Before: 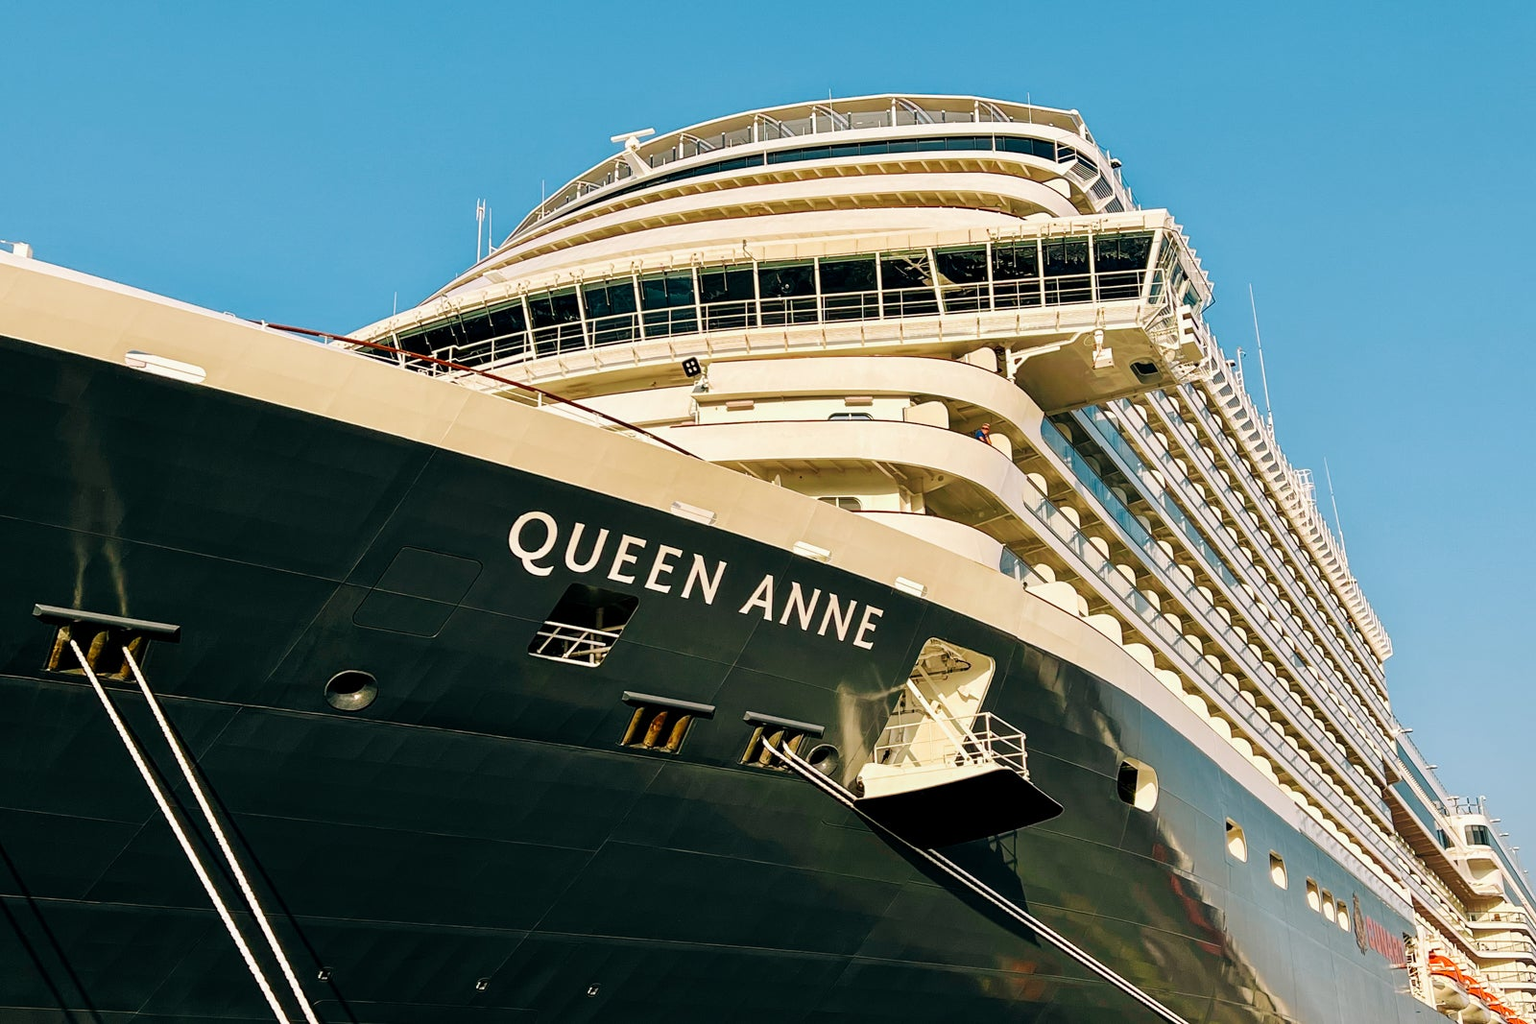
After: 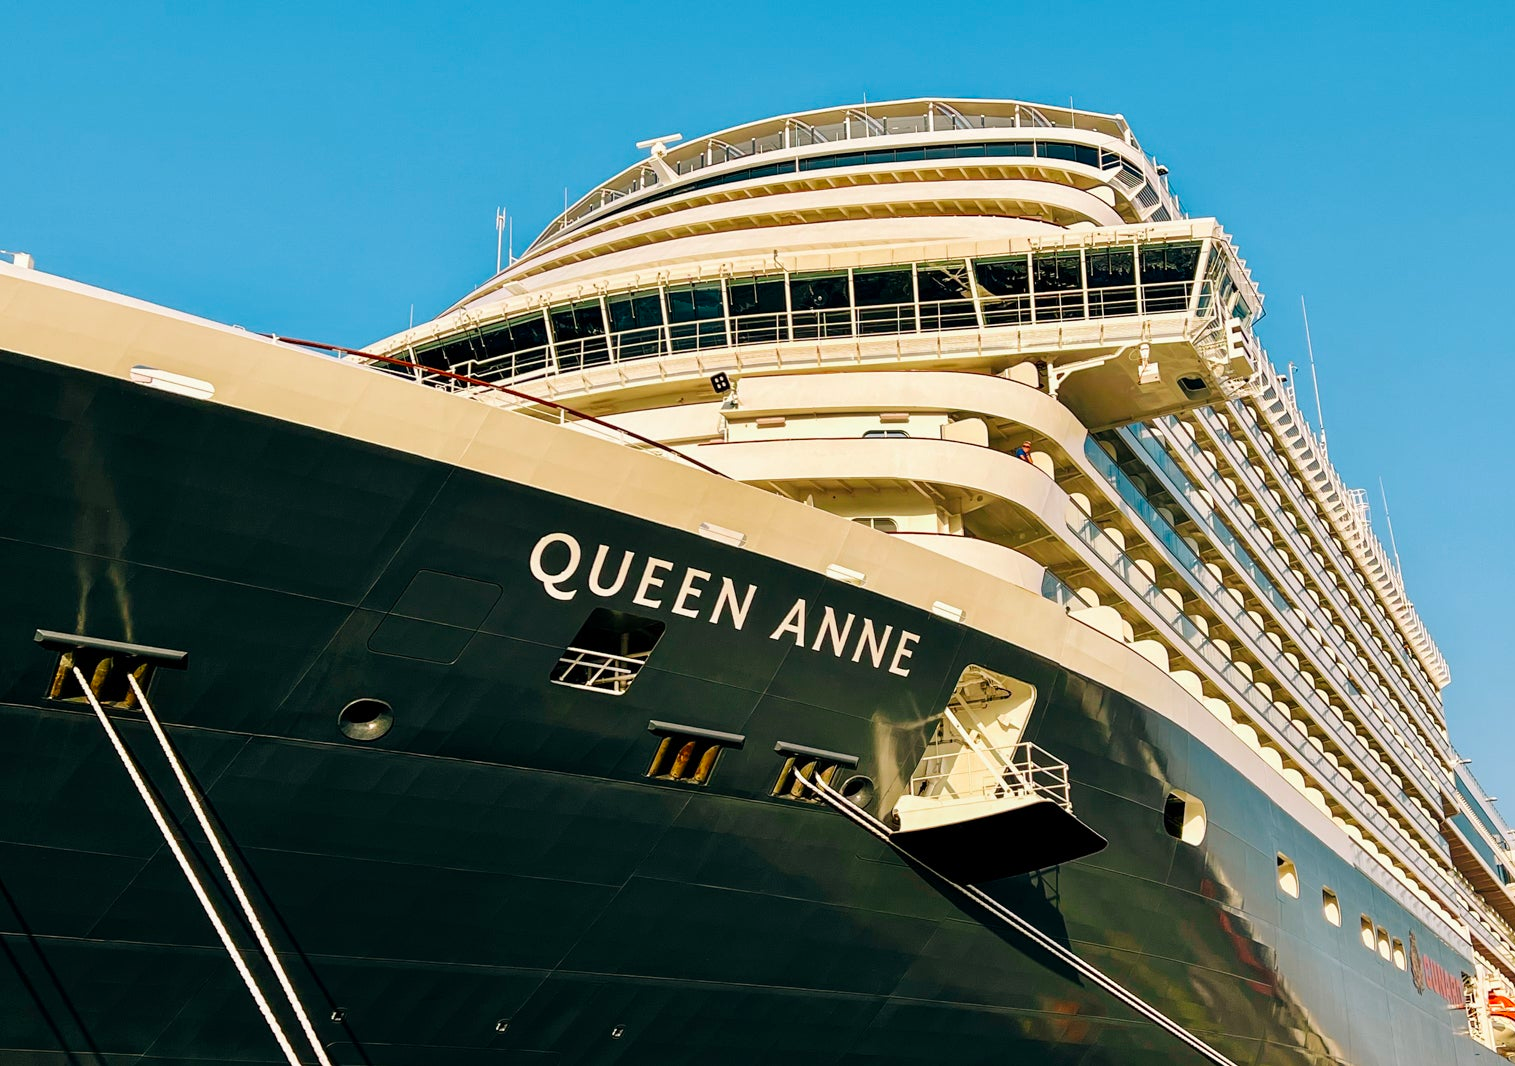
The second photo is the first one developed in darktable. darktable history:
contrast brightness saturation: saturation 0.175
crop and rotate: left 0%, right 5.273%
